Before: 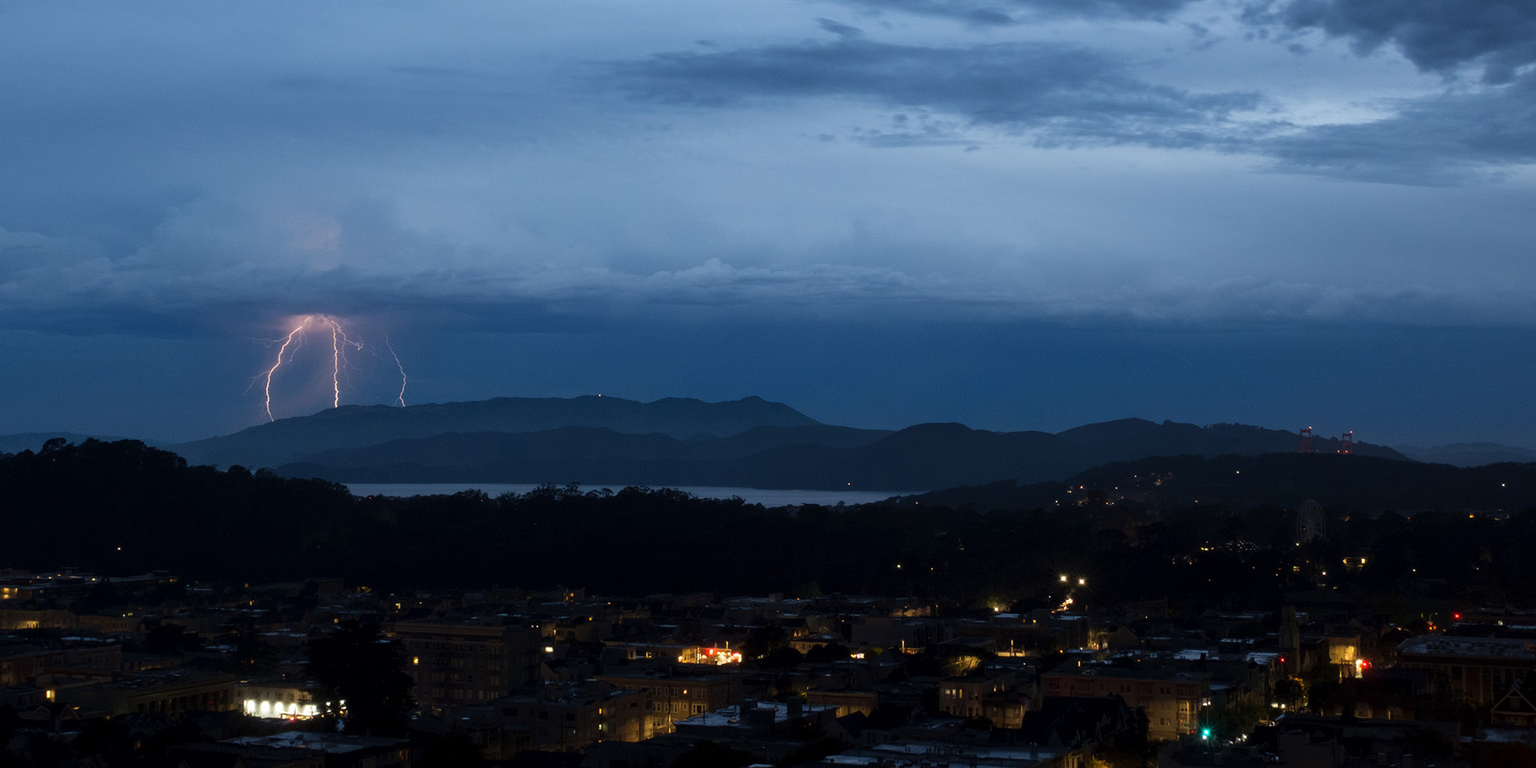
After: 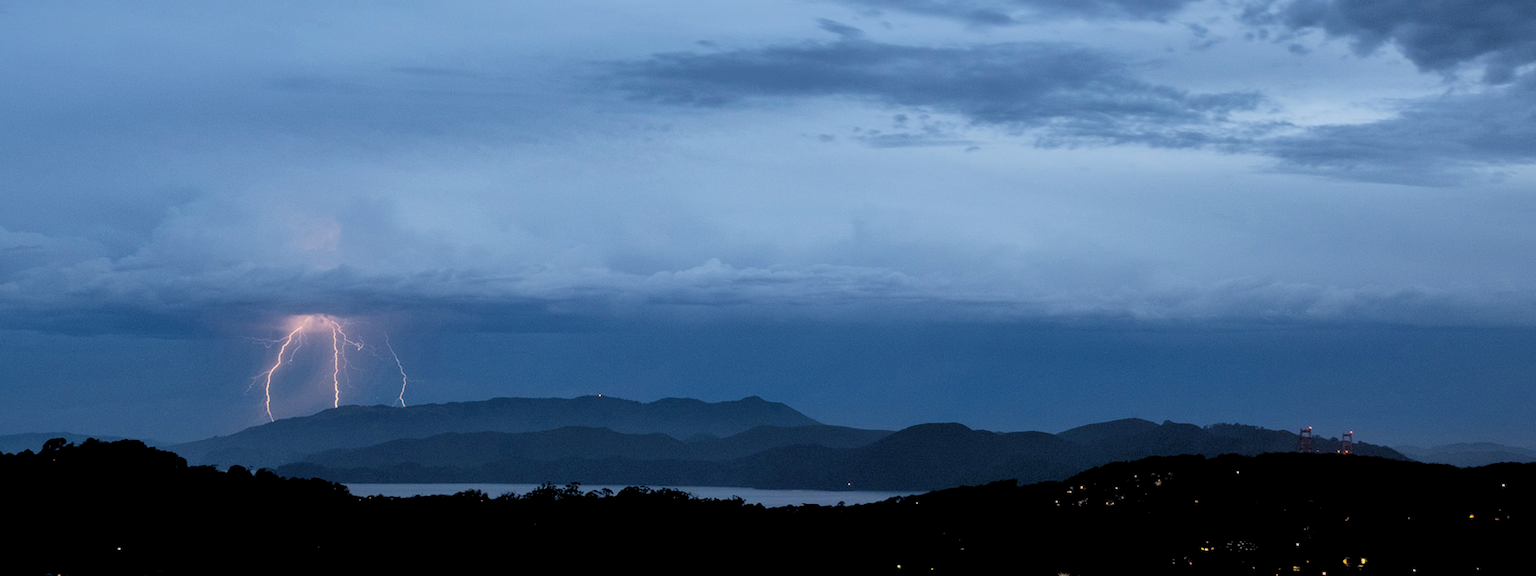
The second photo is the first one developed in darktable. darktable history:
contrast brightness saturation: contrast 0.24, brightness 0.09
crop: bottom 24.988%
rgb levels: preserve colors sum RGB, levels [[0.038, 0.433, 0.934], [0, 0.5, 1], [0, 0.5, 1]]
shadows and highlights: shadows 40, highlights -60
